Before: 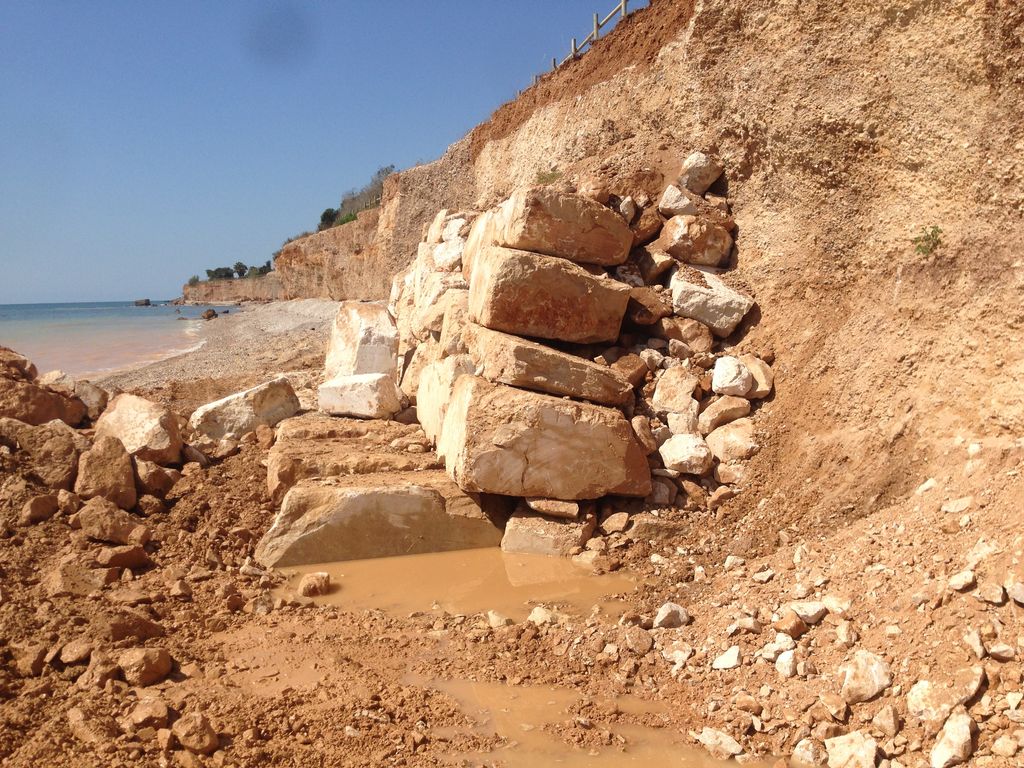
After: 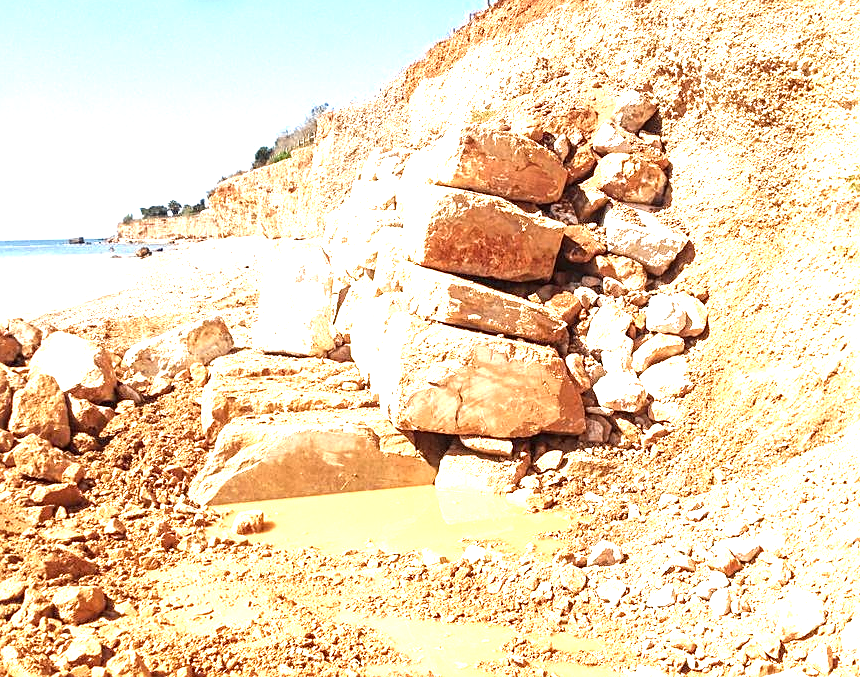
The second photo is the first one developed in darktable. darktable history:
sharpen: on, module defaults
exposure: exposure 2.04 EV, compensate highlight preservation false
crop: left 6.446%, top 8.188%, right 9.538%, bottom 3.548%
local contrast: highlights 25%, shadows 75%, midtone range 0.75
